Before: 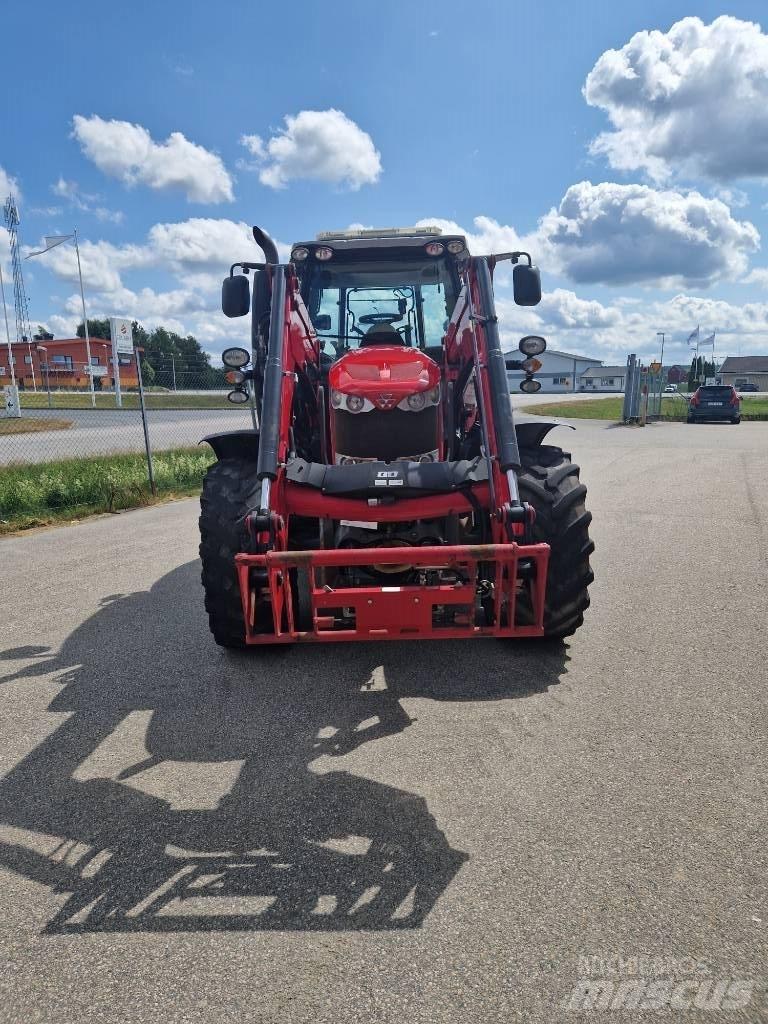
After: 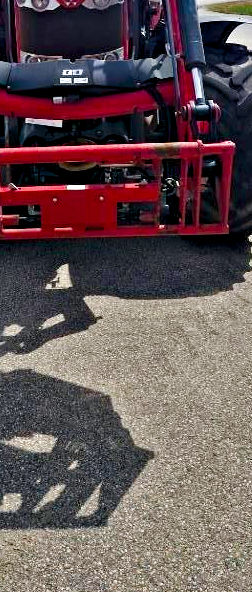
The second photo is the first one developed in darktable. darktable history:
color balance rgb: linear chroma grading › global chroma 8.902%, perceptual saturation grading › global saturation 0.757%, perceptual saturation grading › highlights -17.043%, perceptual saturation grading › mid-tones 32.406%, perceptual saturation grading › shadows 50.459%, global vibrance 20%
crop: left 41.028%, top 39.335%, right 25.825%, bottom 2.802%
contrast equalizer: y [[0.6 ×6], [0.55 ×6], [0 ×6], [0 ×6], [0 ×6]]
